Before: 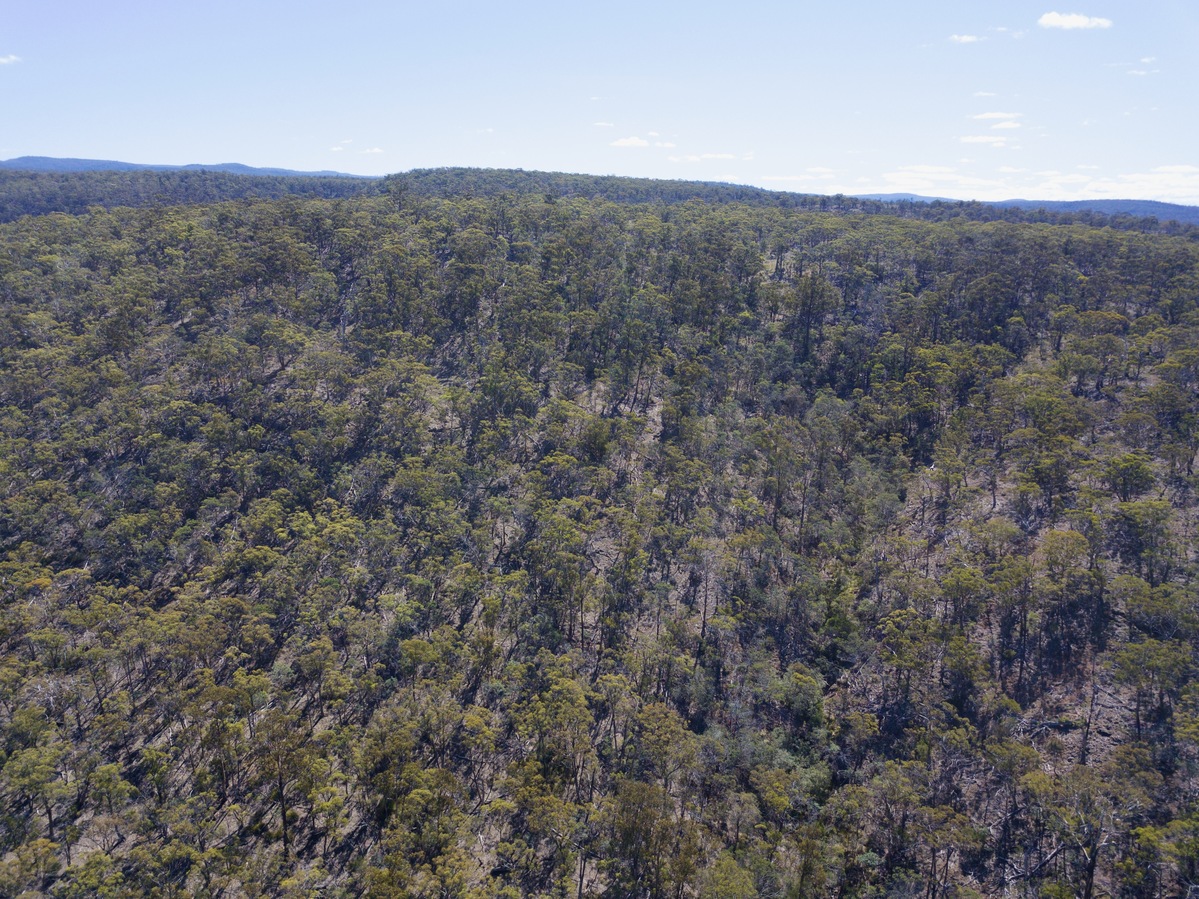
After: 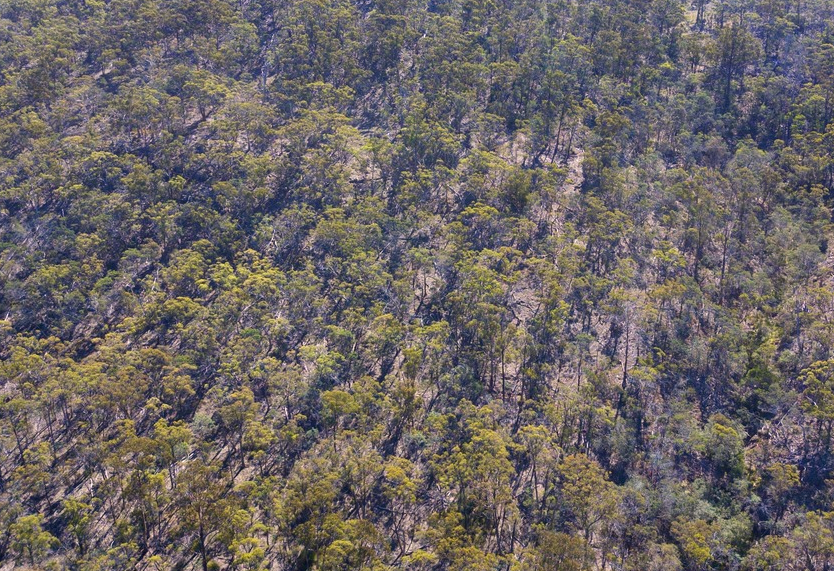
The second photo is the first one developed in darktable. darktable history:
exposure: exposure 0.604 EV, compensate exposure bias true, compensate highlight preservation false
crop: left 6.592%, top 27.715%, right 23.808%, bottom 8.737%
color correction: highlights a* 3.39, highlights b* 1.65, saturation 1.21
